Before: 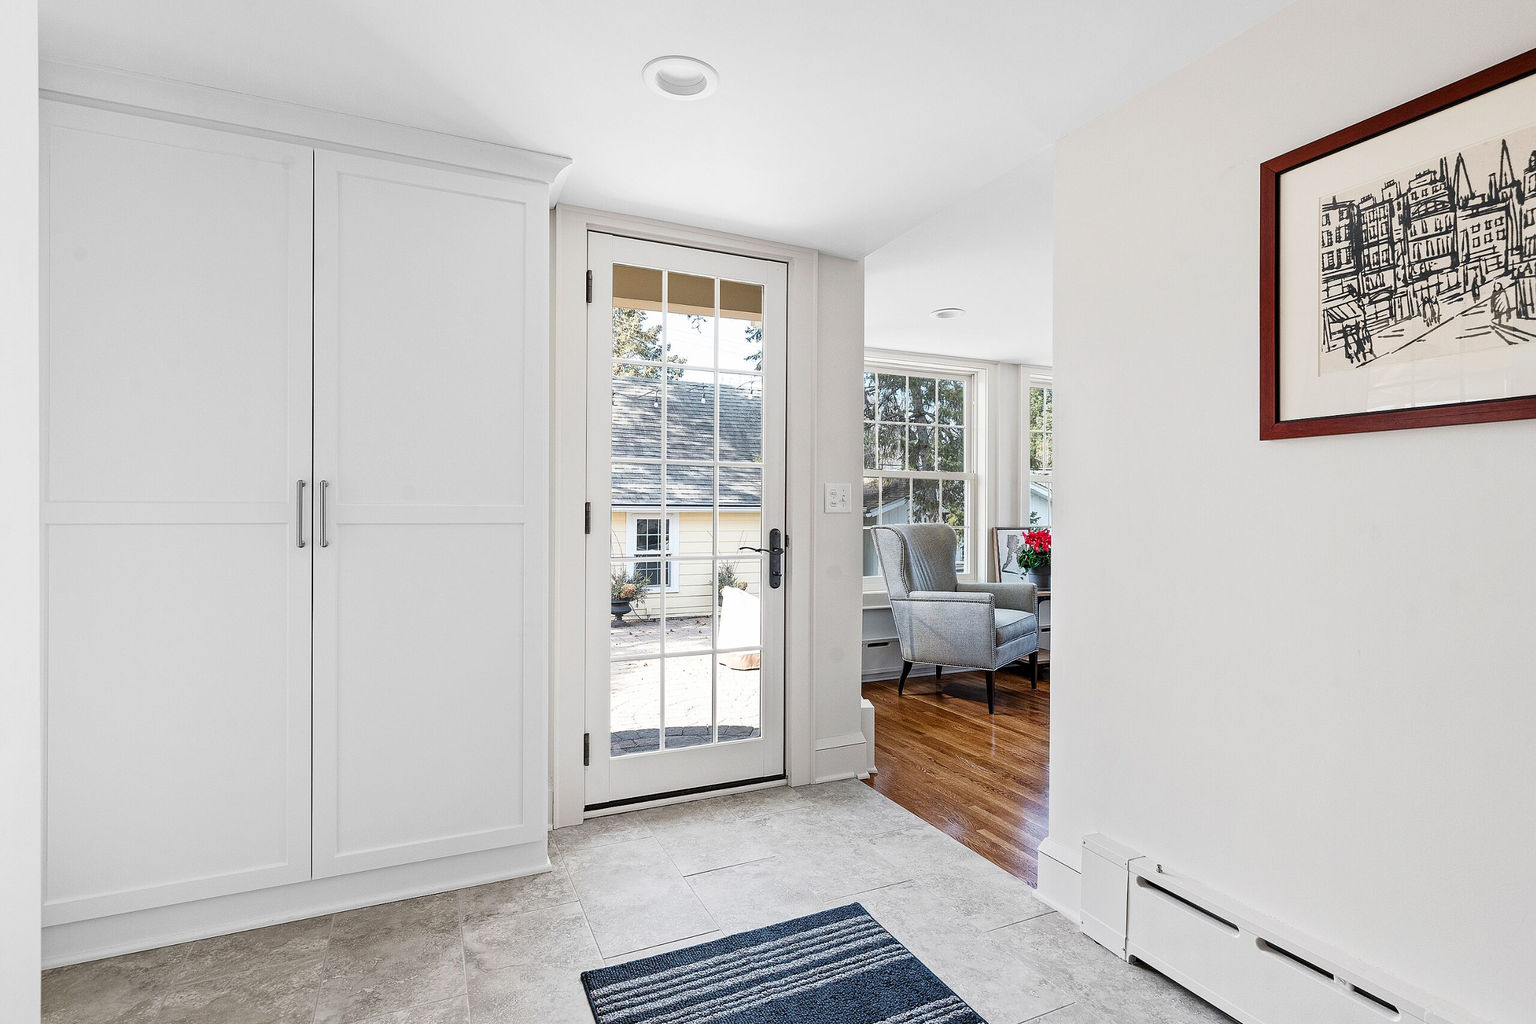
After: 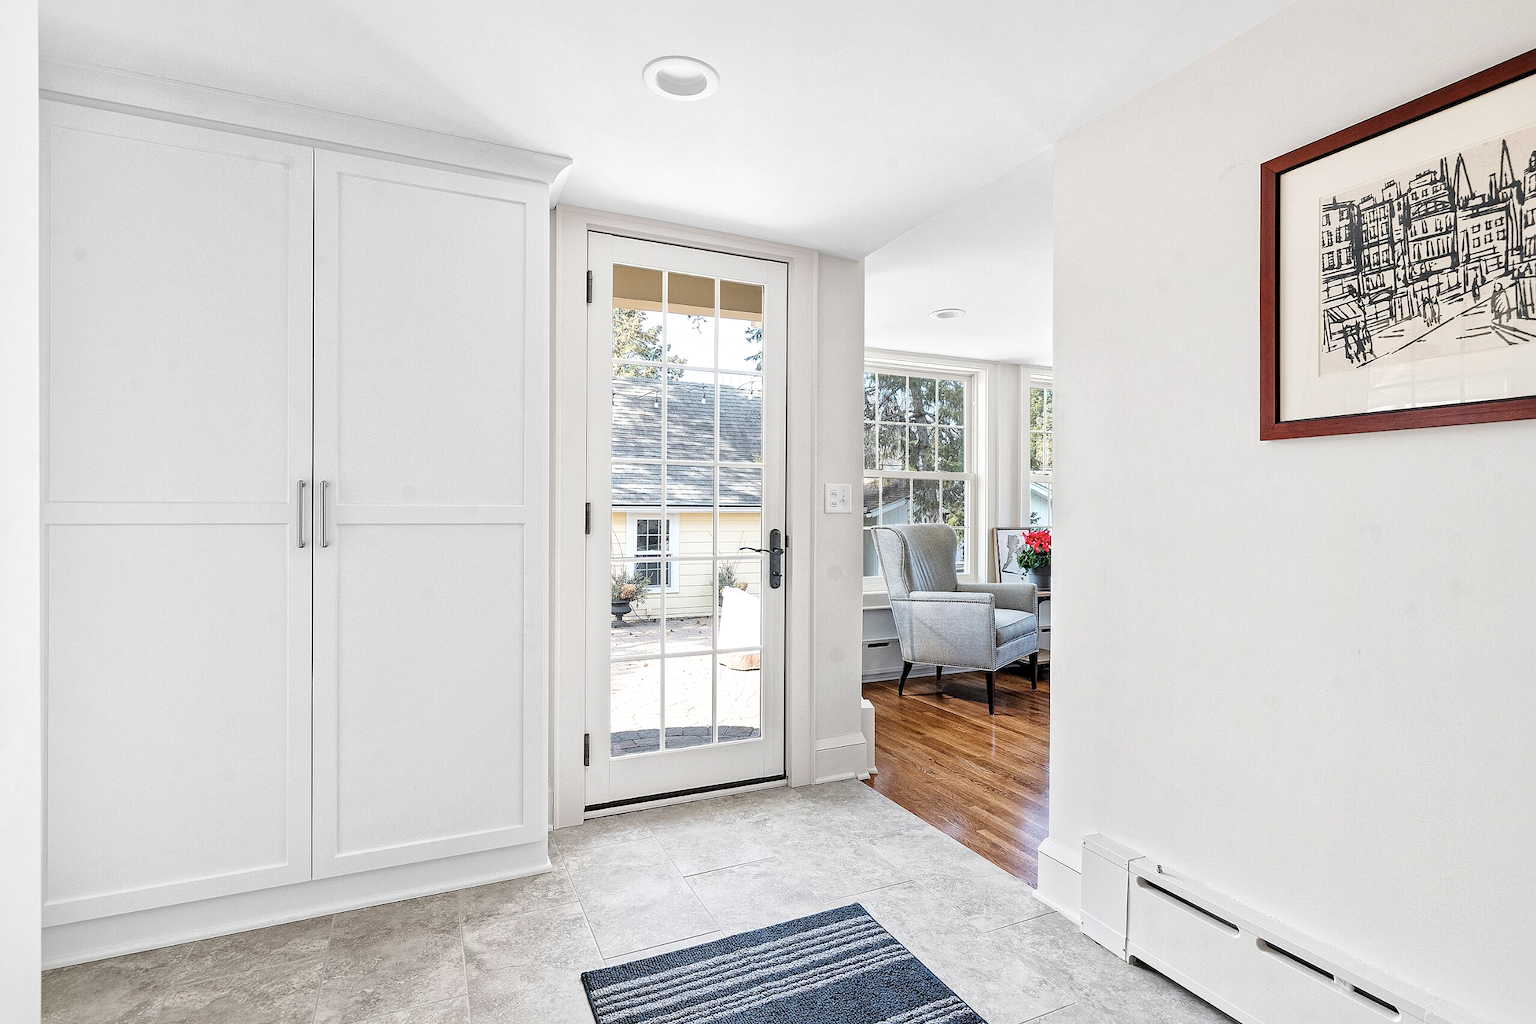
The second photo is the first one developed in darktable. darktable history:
global tonemap: drago (1, 100), detail 1
